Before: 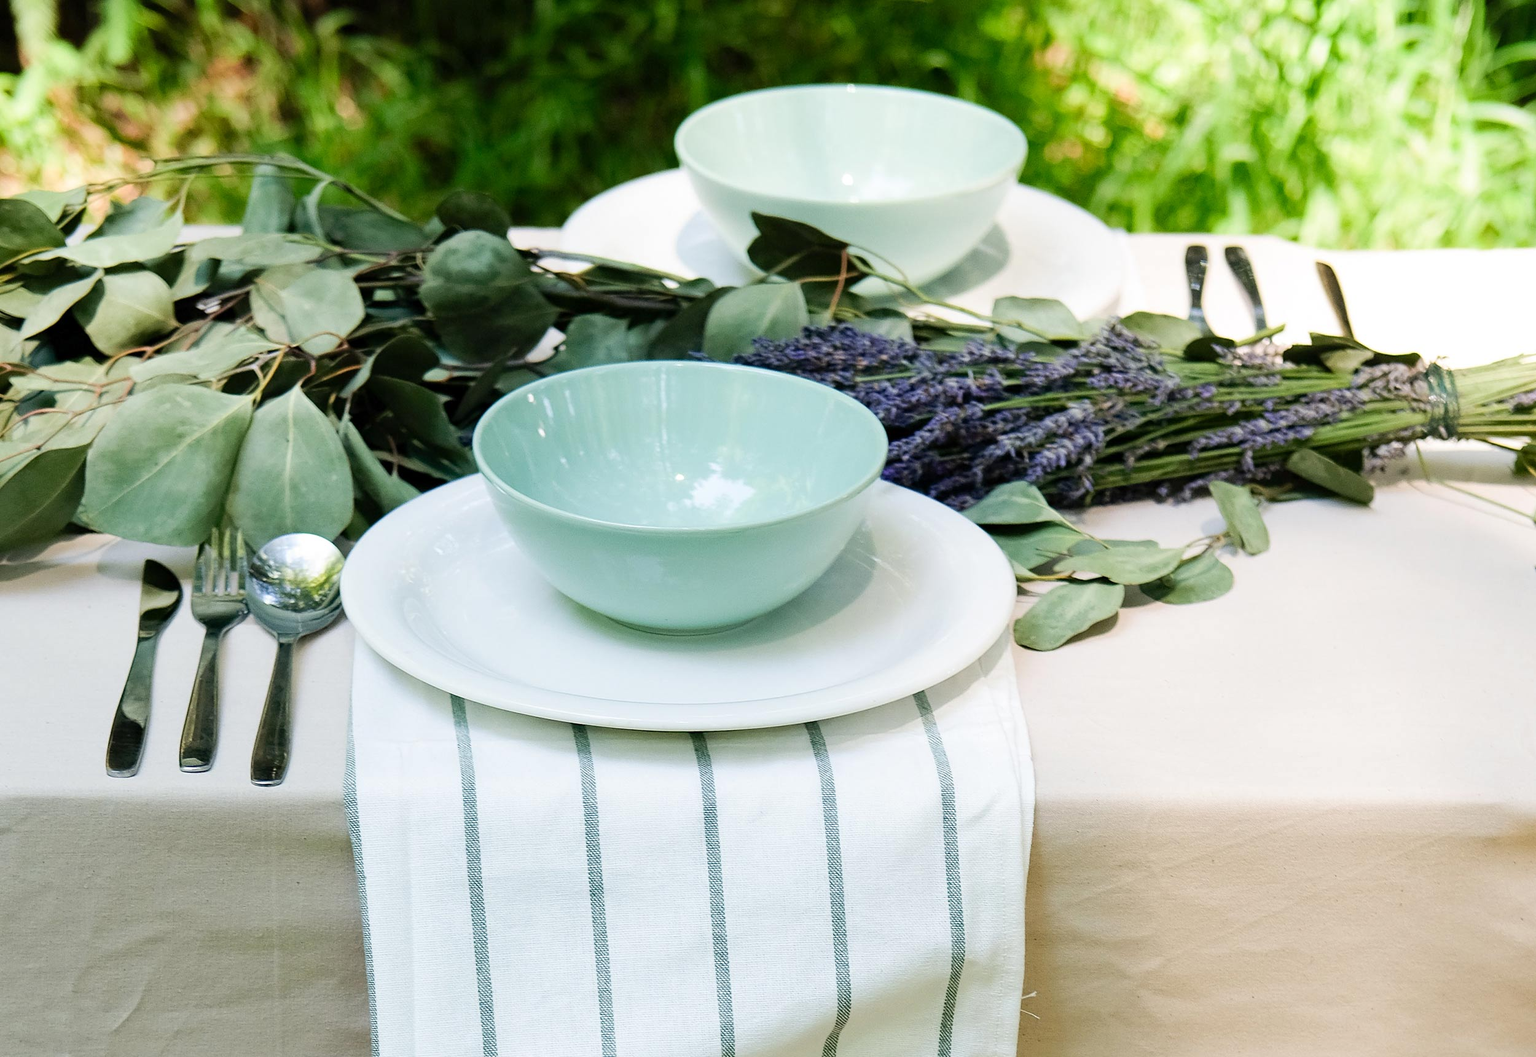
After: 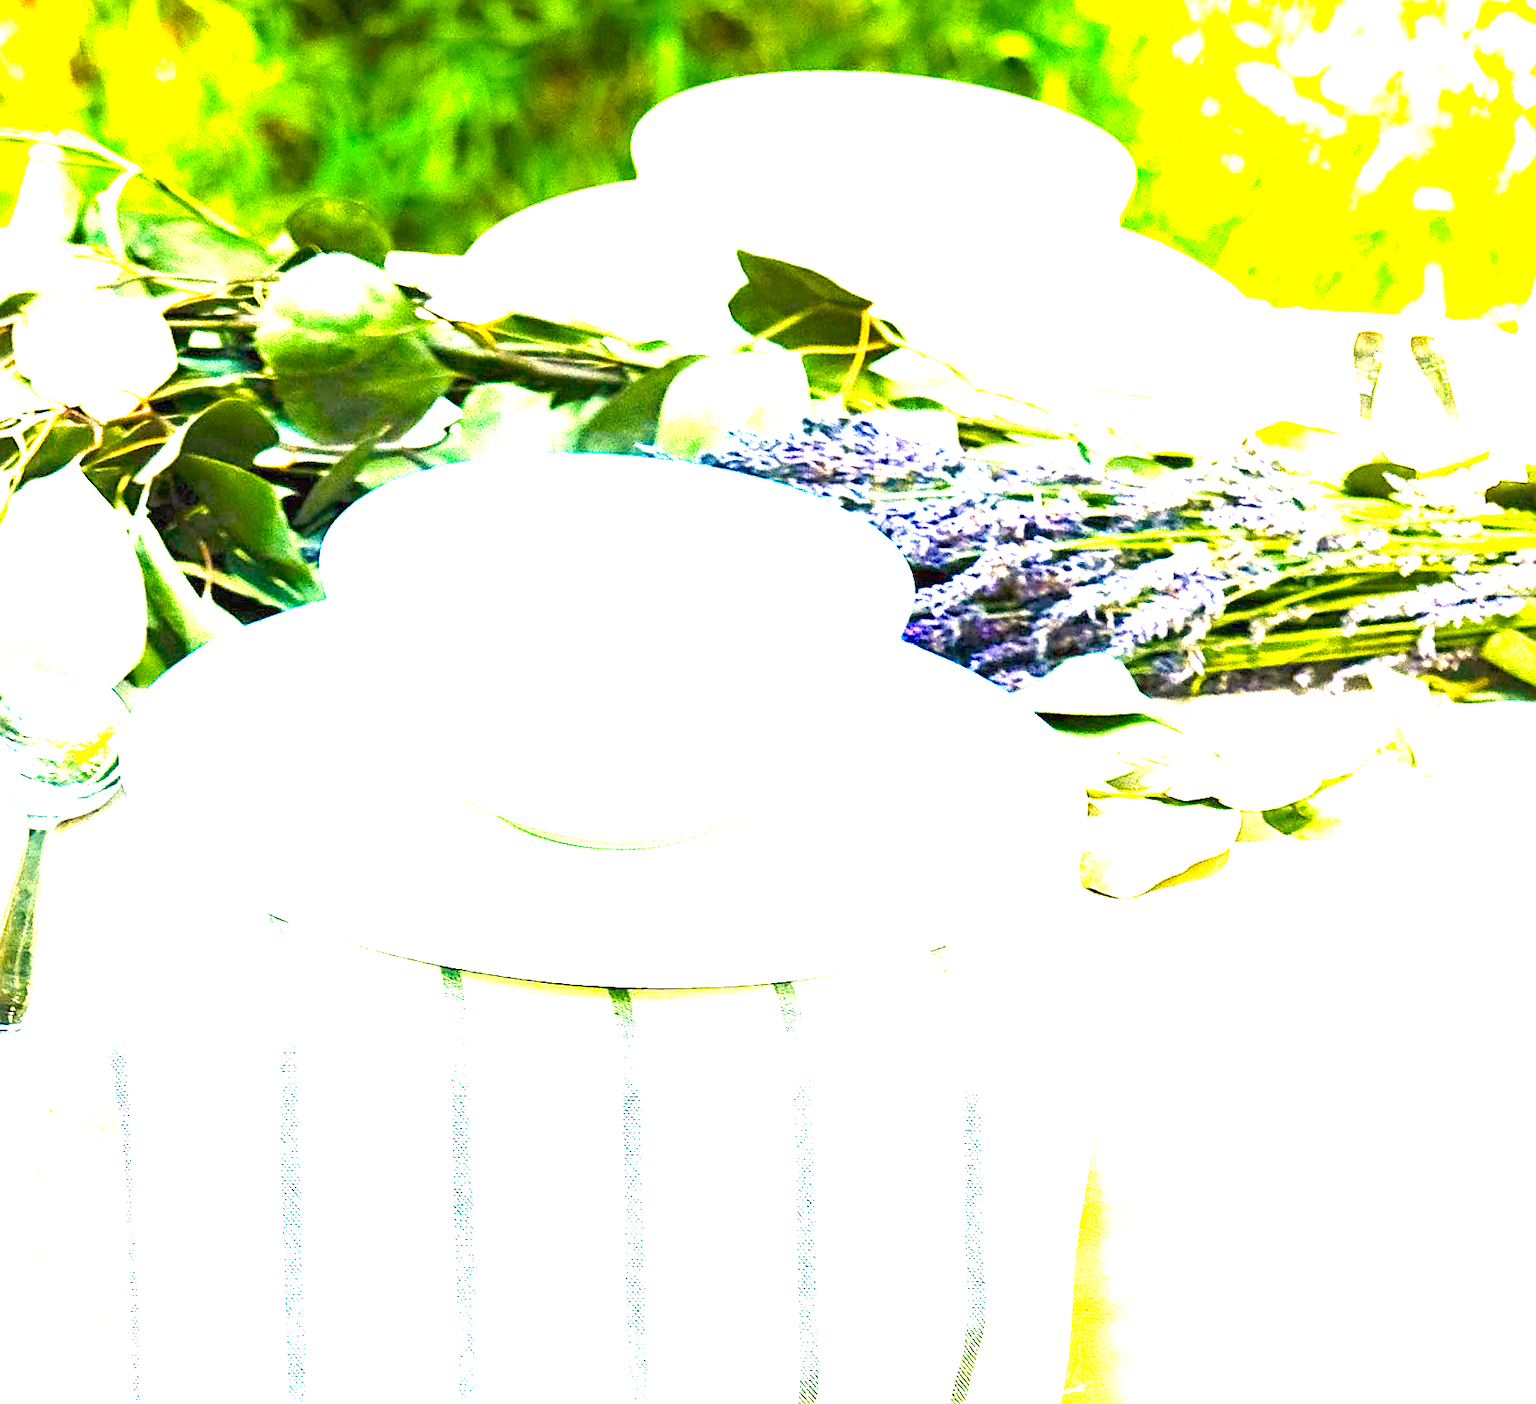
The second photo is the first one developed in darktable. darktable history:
crop and rotate: angle -3.06°, left 14.008%, top 0.018%, right 10.778%, bottom 0.04%
color balance rgb: highlights gain › chroma 3.084%, highlights gain › hue 78.01°, linear chroma grading › global chroma 15.608%, perceptual saturation grading › global saturation 25.203%, saturation formula JzAzBz (2021)
sharpen: amount 0.498
color calibration: x 0.334, y 0.348, temperature 5431.84 K
velvia: strength 14.84%
exposure: black level correction 0, exposure 4.039 EV, compensate highlight preservation false
